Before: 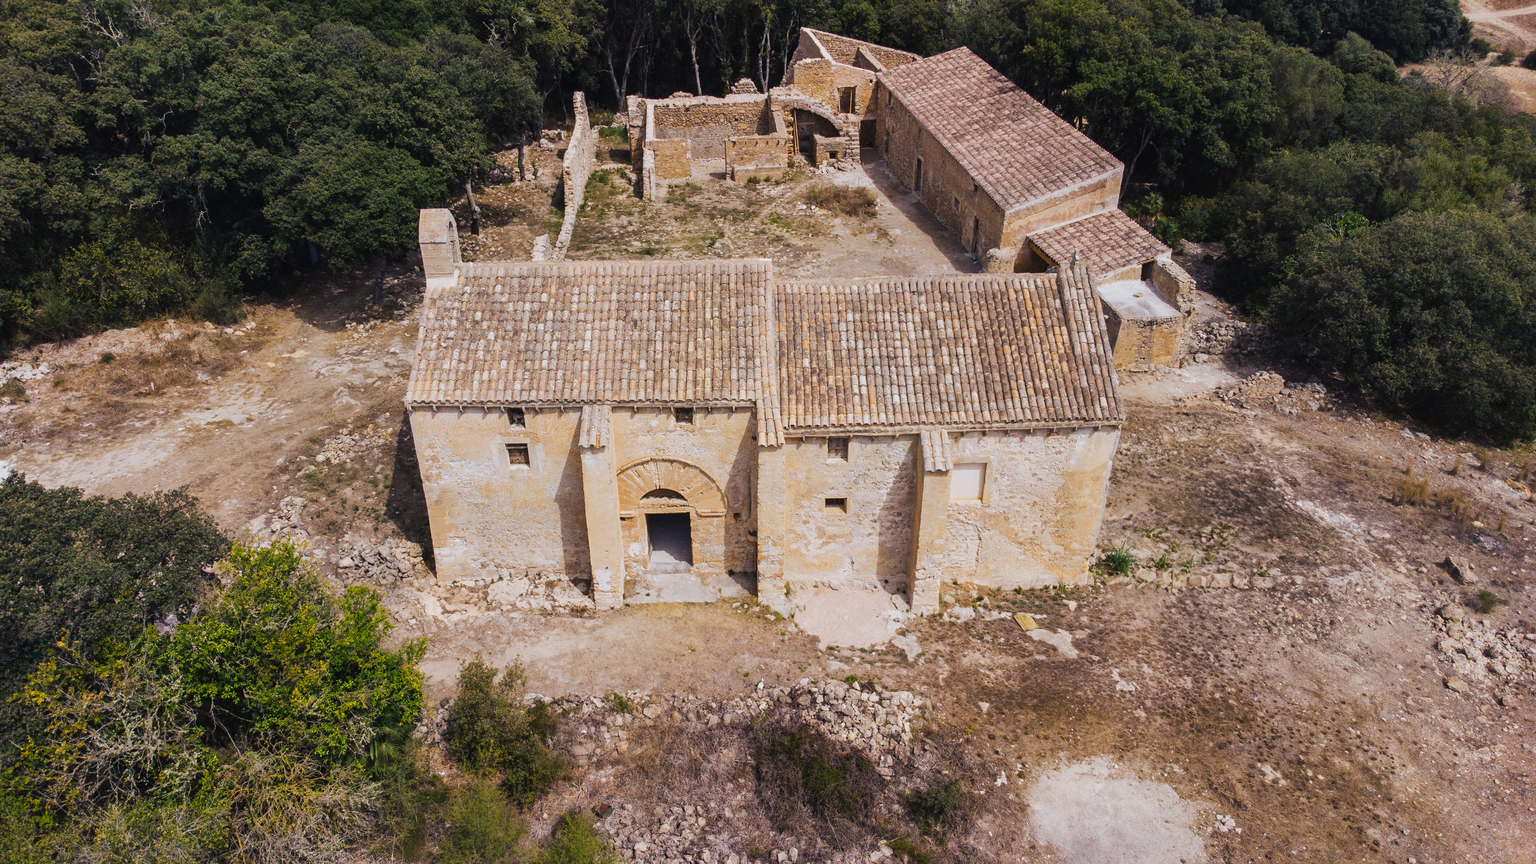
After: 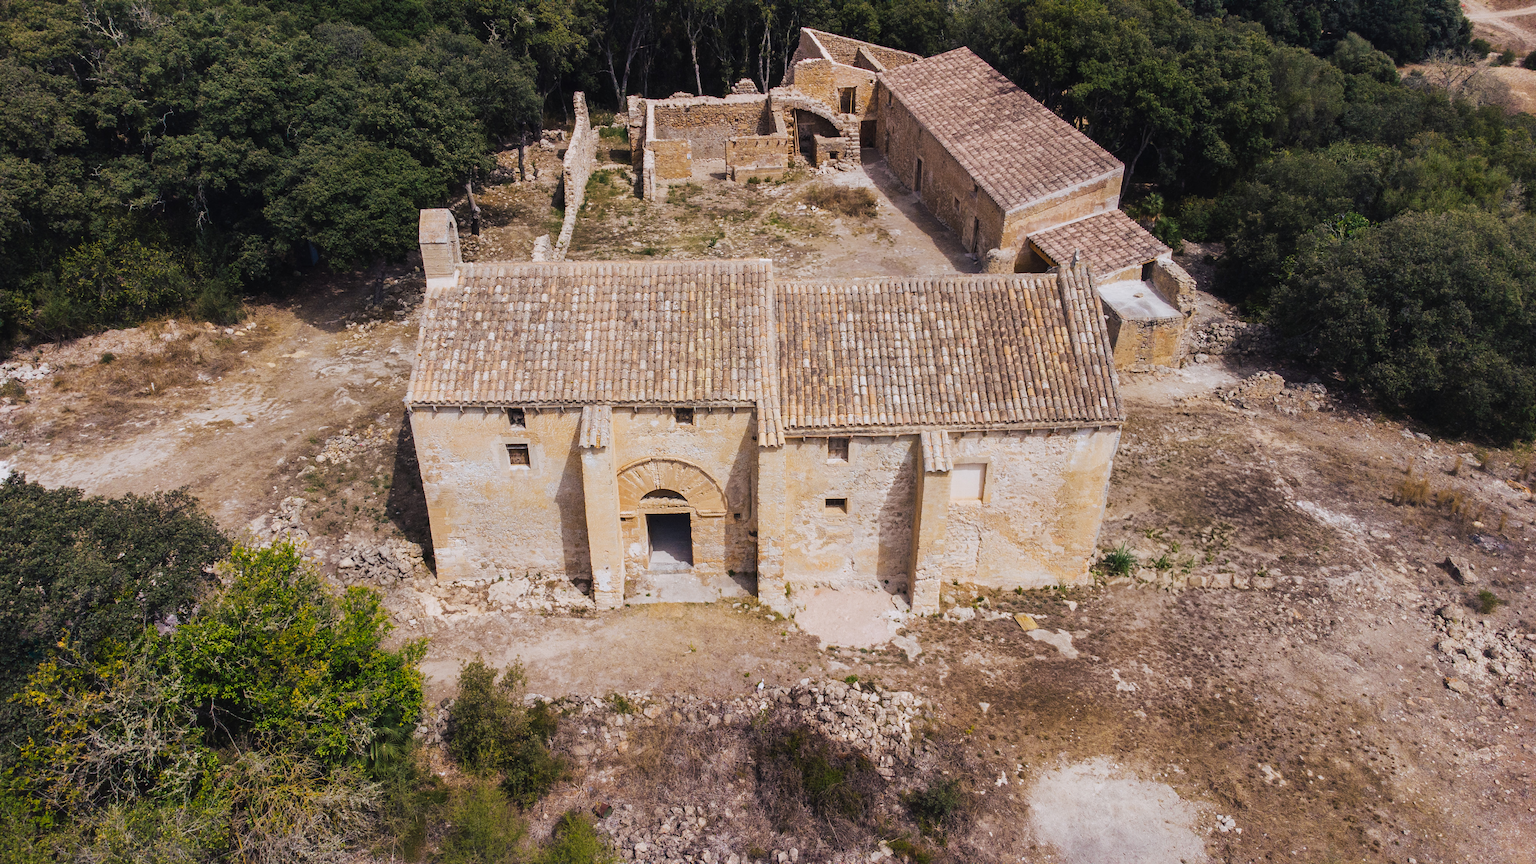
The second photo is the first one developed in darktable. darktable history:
tone equalizer: -7 EV 0.091 EV
